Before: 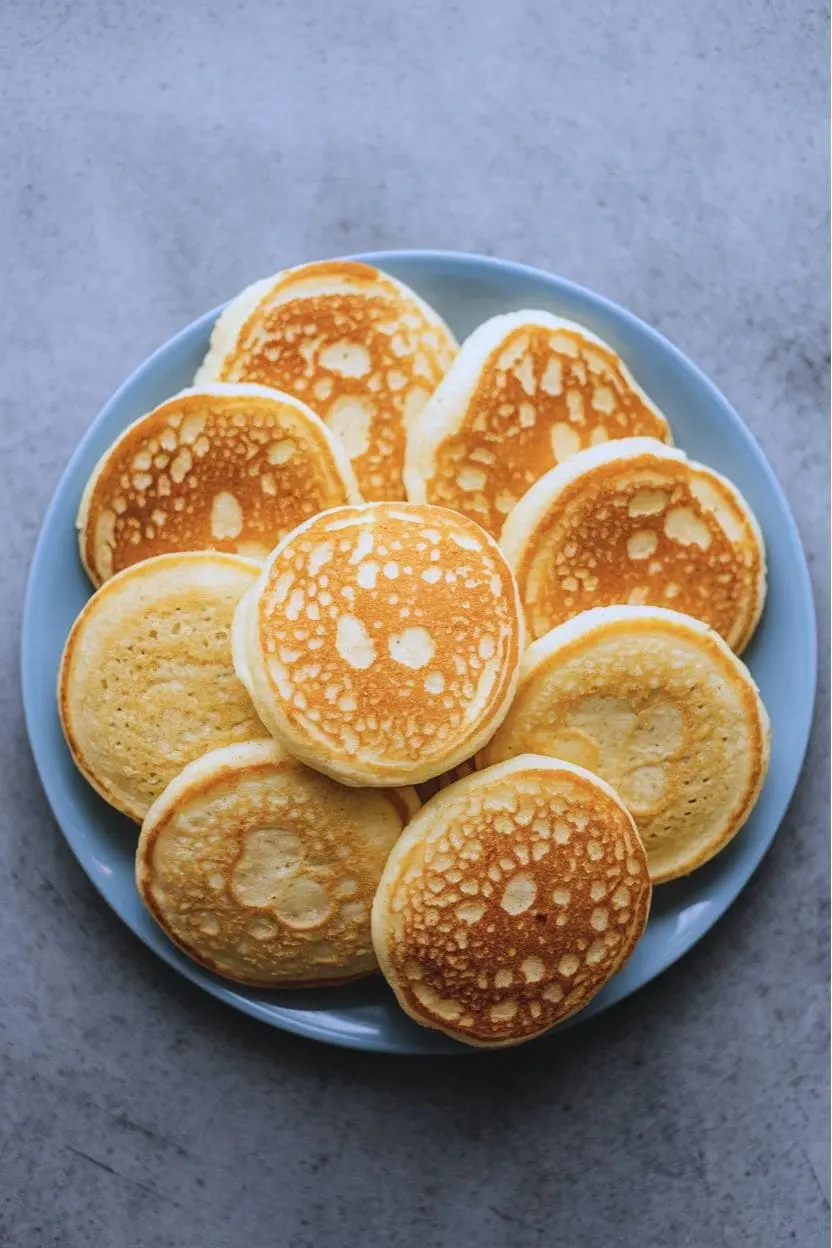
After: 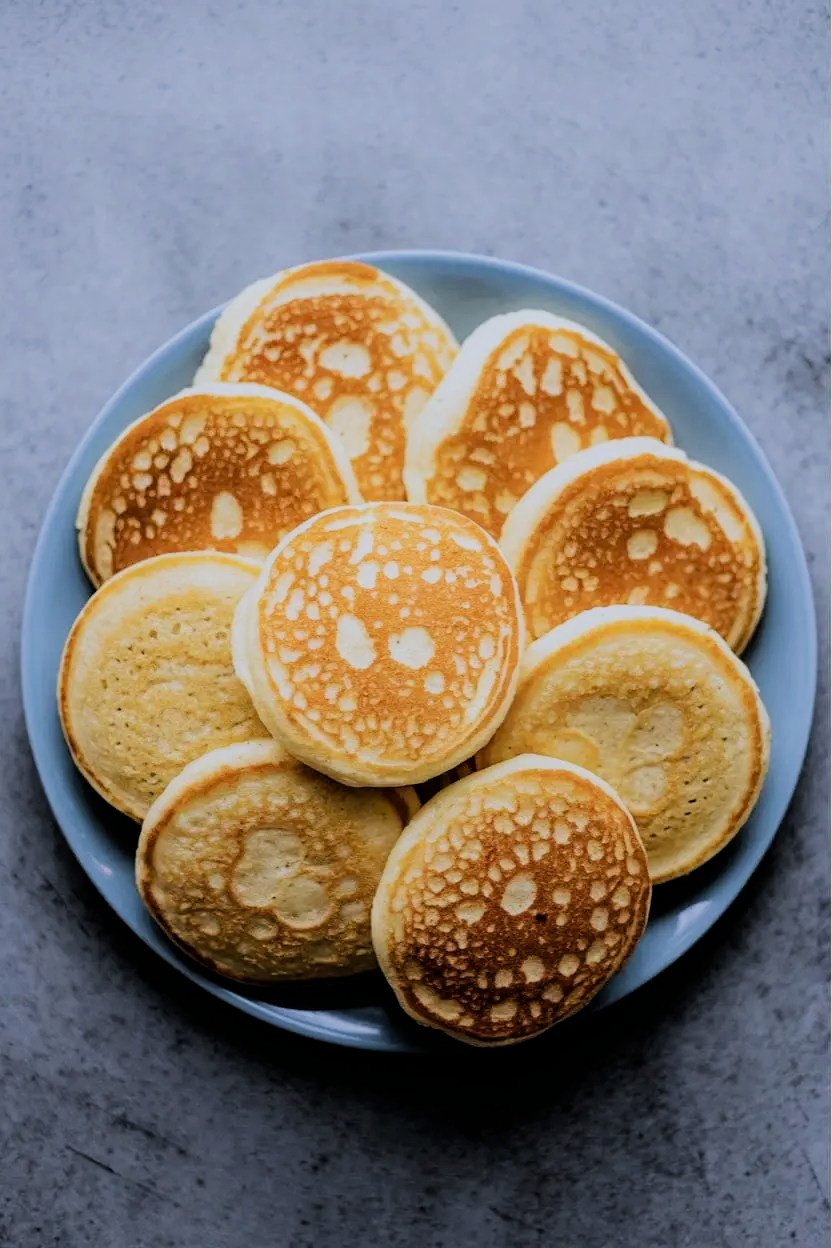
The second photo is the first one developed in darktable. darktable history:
filmic rgb: black relative exposure -5 EV, hardness 2.88, contrast 1.3, highlights saturation mix -30%
exposure: black level correction 0.009, exposure -0.159 EV, compensate highlight preservation false
